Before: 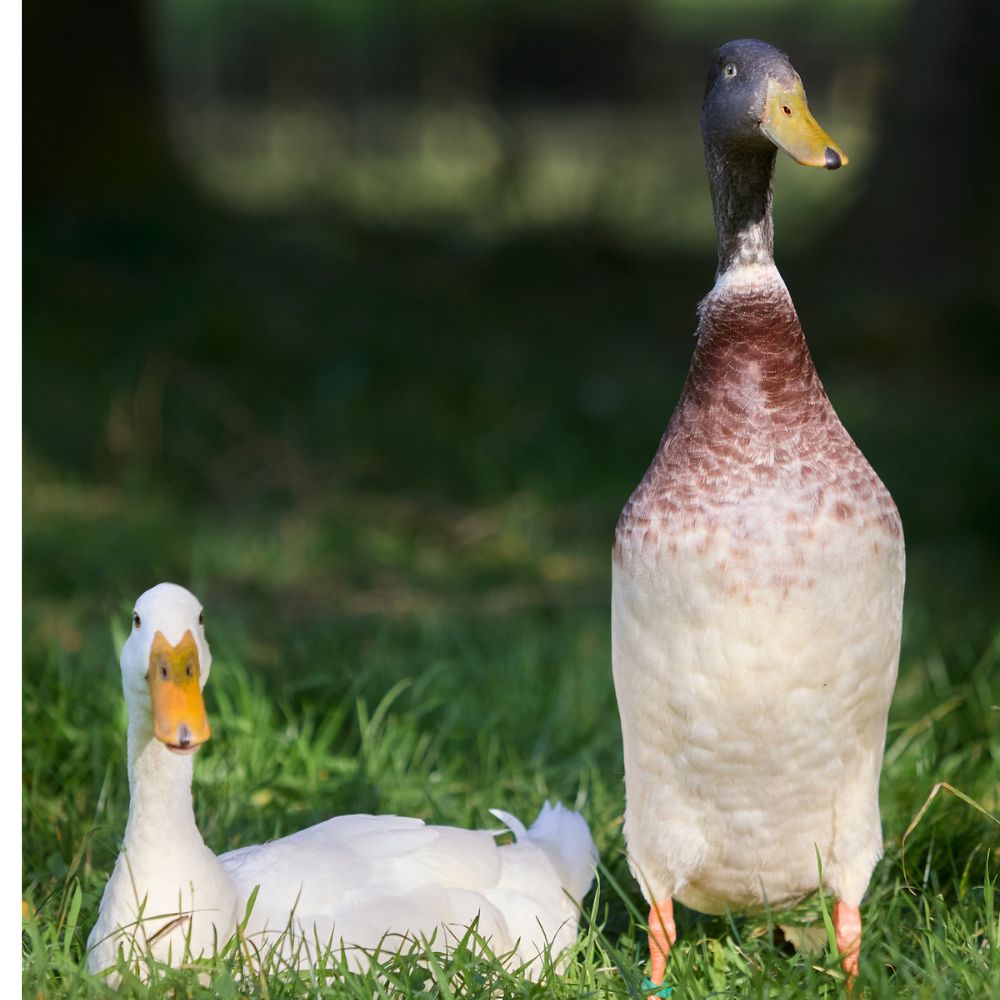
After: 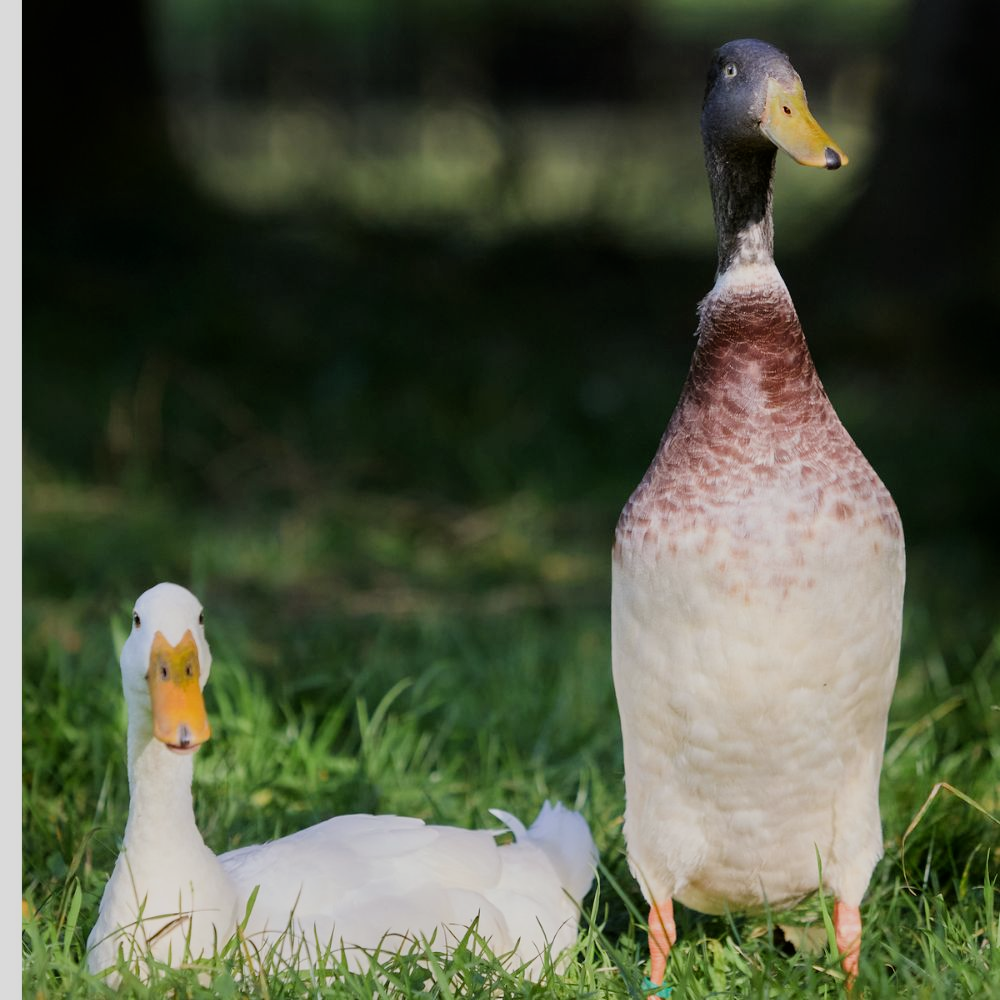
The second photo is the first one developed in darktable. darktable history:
filmic rgb: black relative exposure -7.97 EV, white relative exposure 4.06 EV, hardness 4.12
